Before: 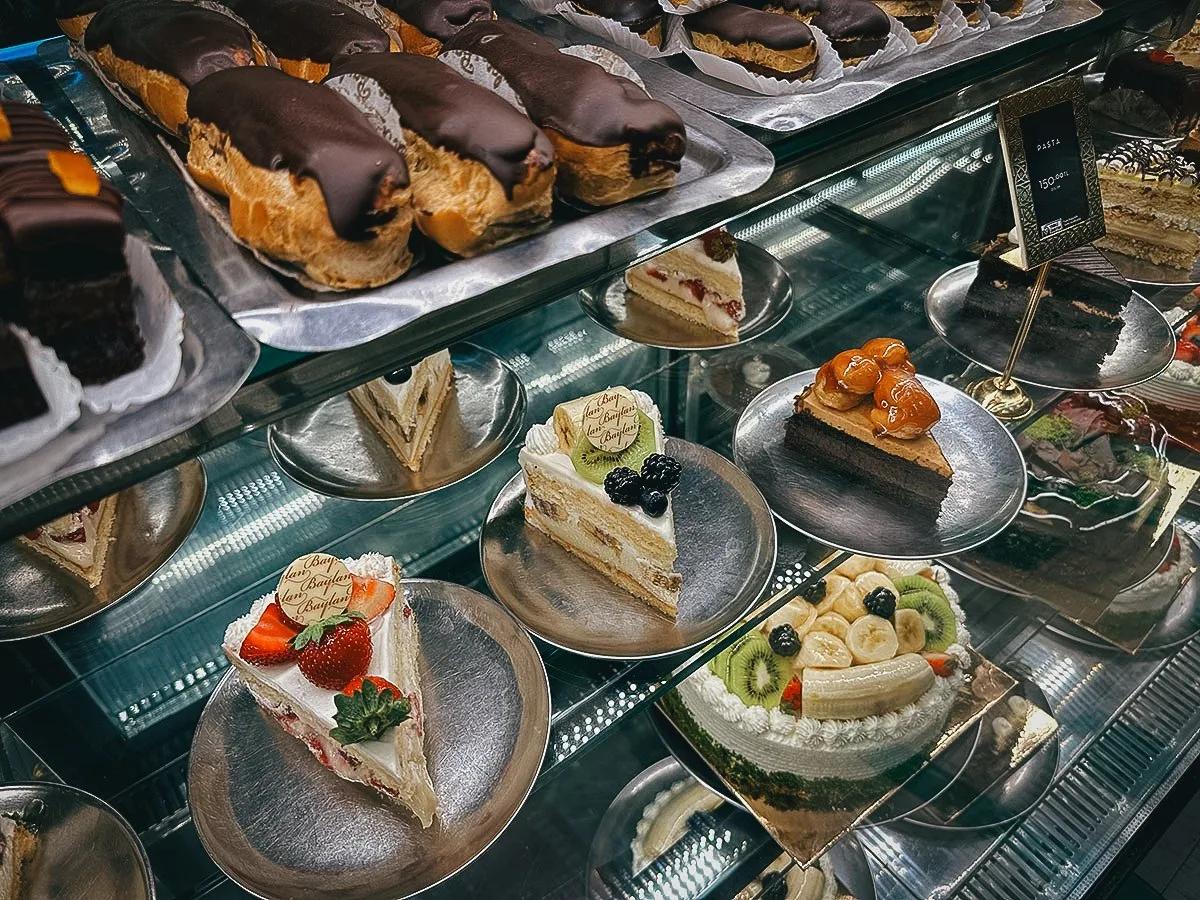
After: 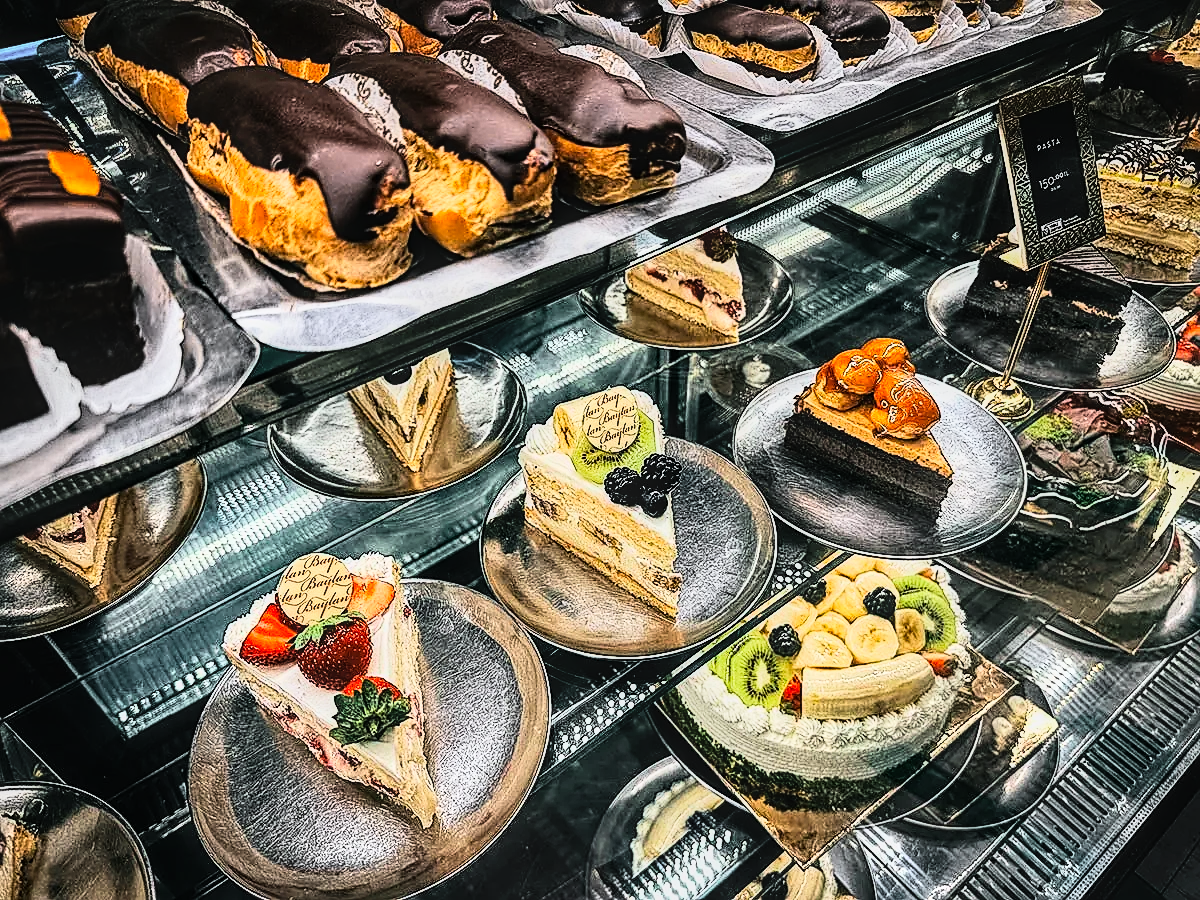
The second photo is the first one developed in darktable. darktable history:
shadows and highlights: shadows 43.71, white point adjustment -1.46, soften with gaussian
rgb curve: curves: ch0 [(0, 0) (0.21, 0.15) (0.24, 0.21) (0.5, 0.75) (0.75, 0.96) (0.89, 0.99) (1, 1)]; ch1 [(0, 0.02) (0.21, 0.13) (0.25, 0.2) (0.5, 0.67) (0.75, 0.9) (0.89, 0.97) (1, 1)]; ch2 [(0, 0.02) (0.21, 0.13) (0.25, 0.2) (0.5, 0.67) (0.75, 0.9) (0.89, 0.97) (1, 1)], compensate middle gray true
sharpen: on, module defaults
local contrast: on, module defaults
color zones: curves: ch1 [(0.25, 0.61) (0.75, 0.248)]
